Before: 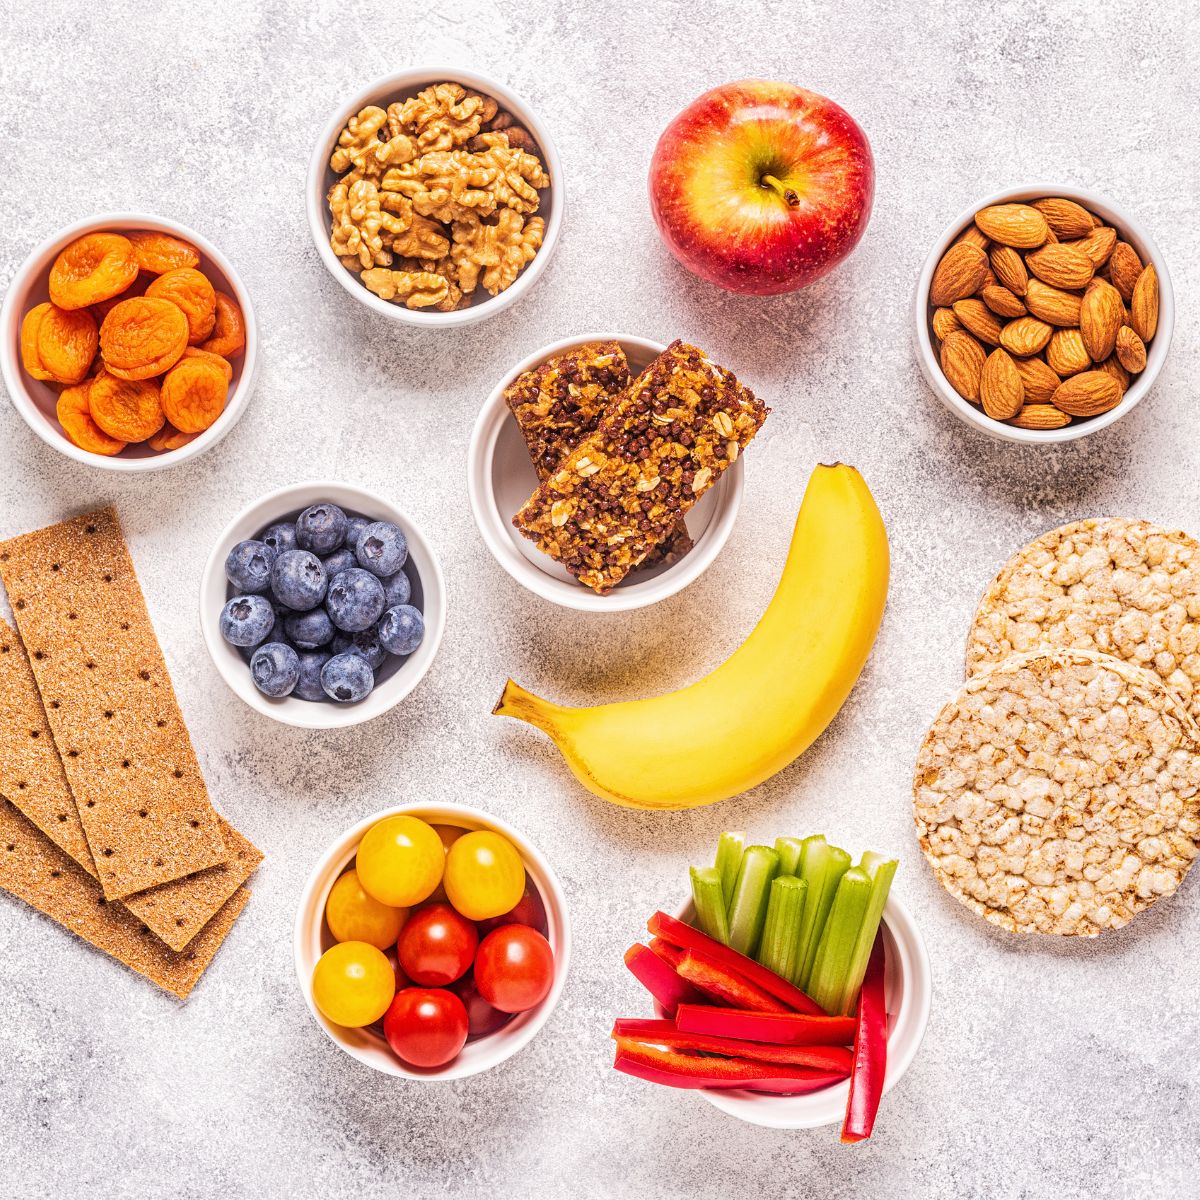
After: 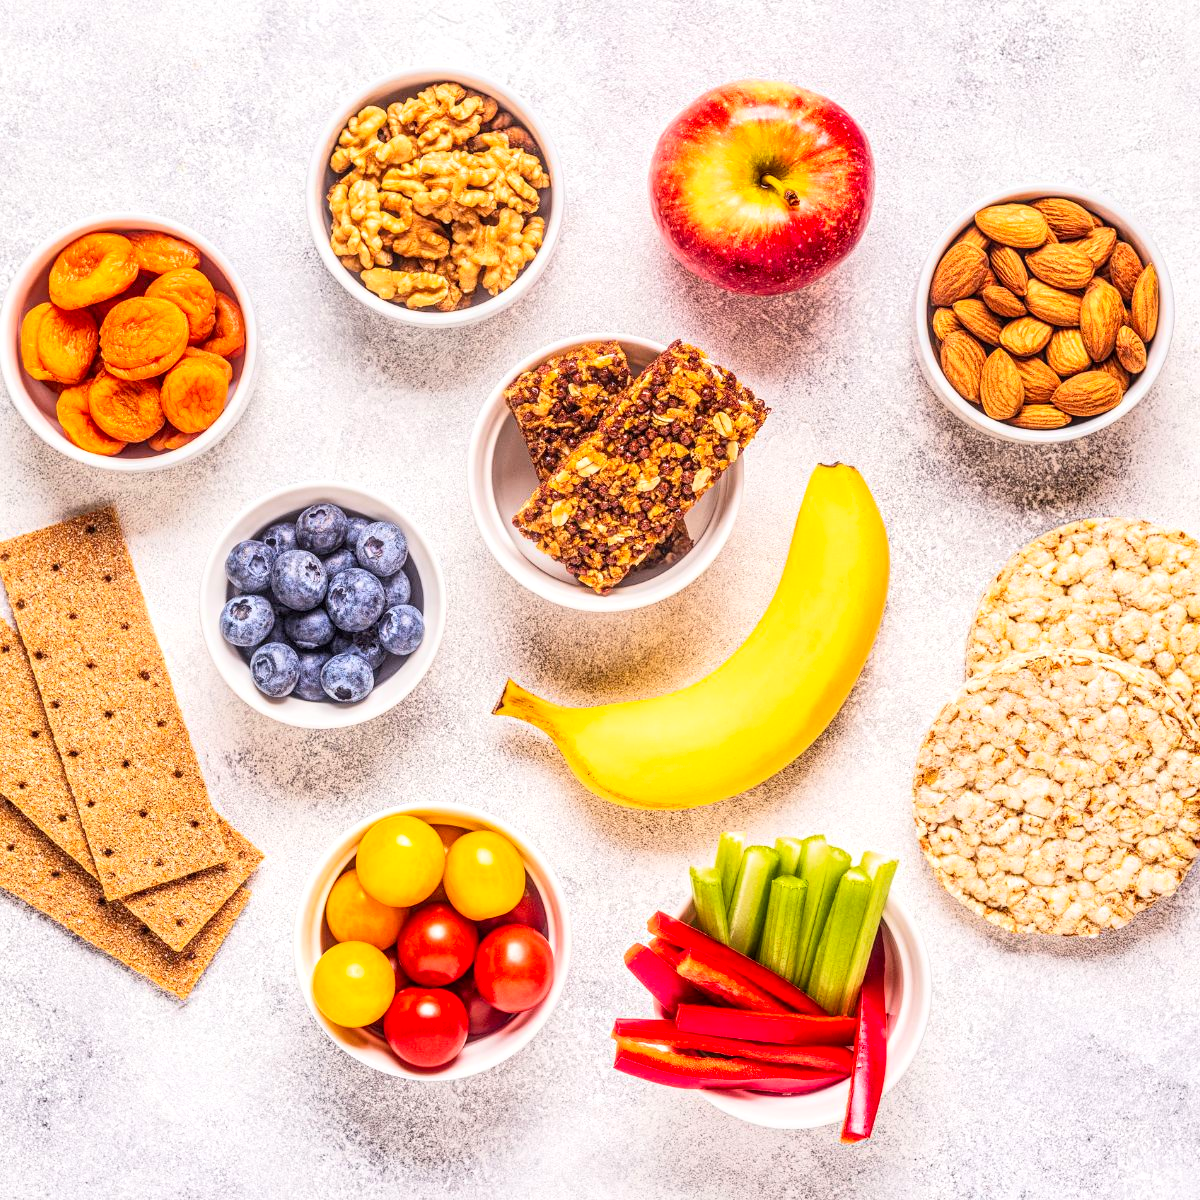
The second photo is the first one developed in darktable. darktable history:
local contrast: on, module defaults
contrast brightness saturation: contrast 0.197, brightness 0.161, saturation 0.223
